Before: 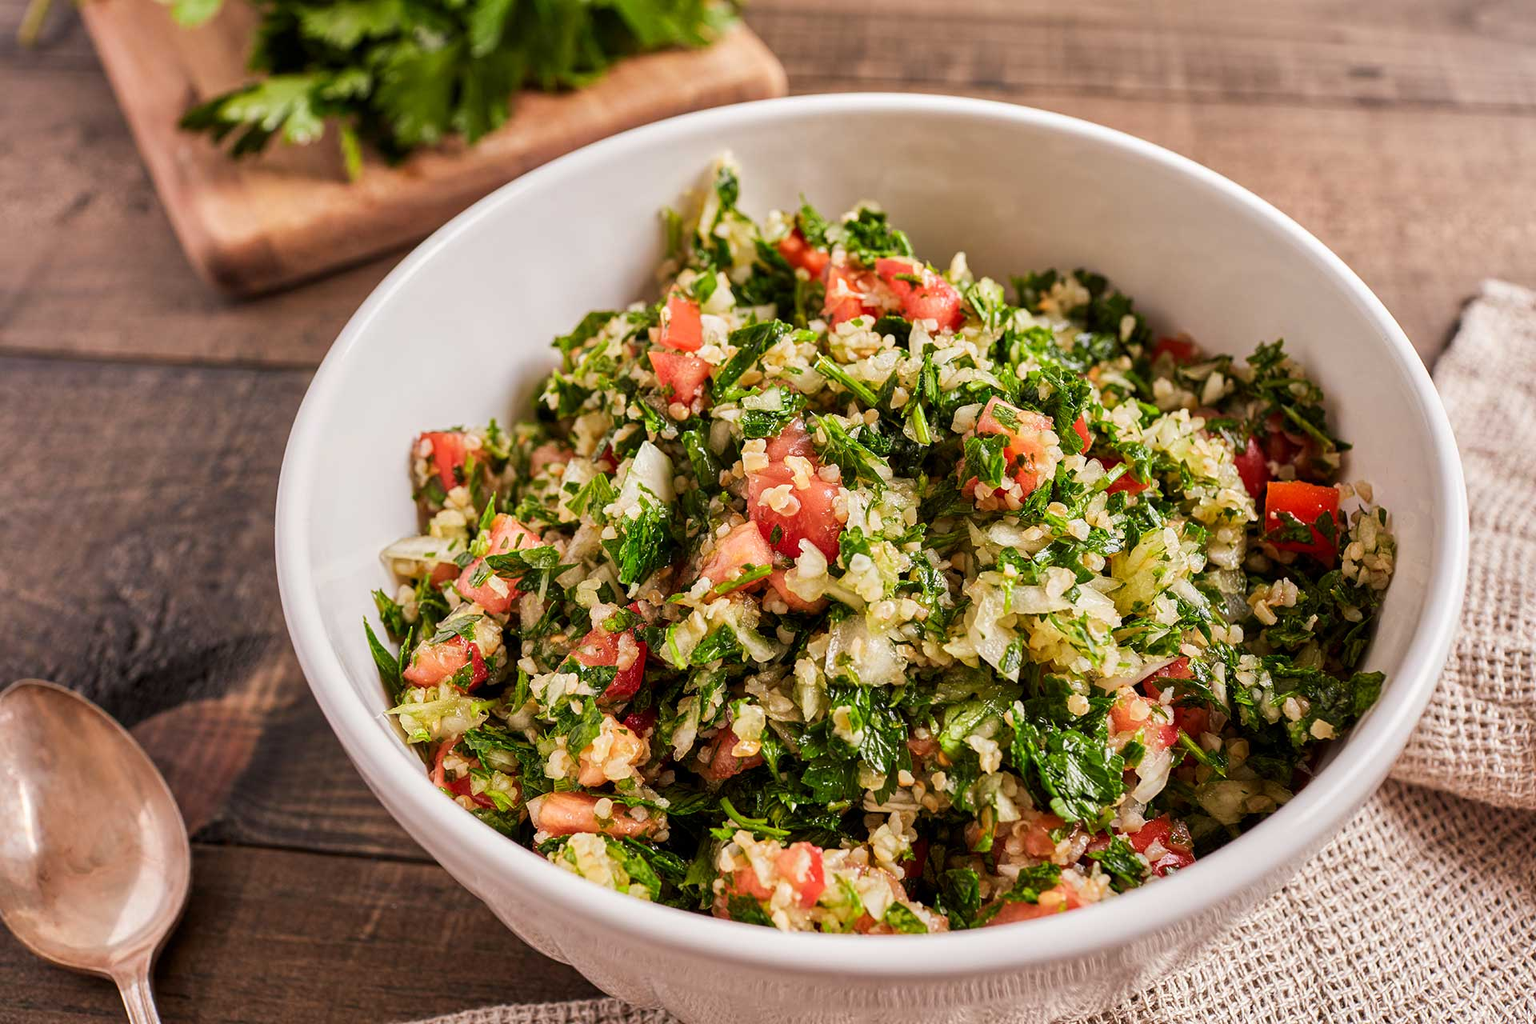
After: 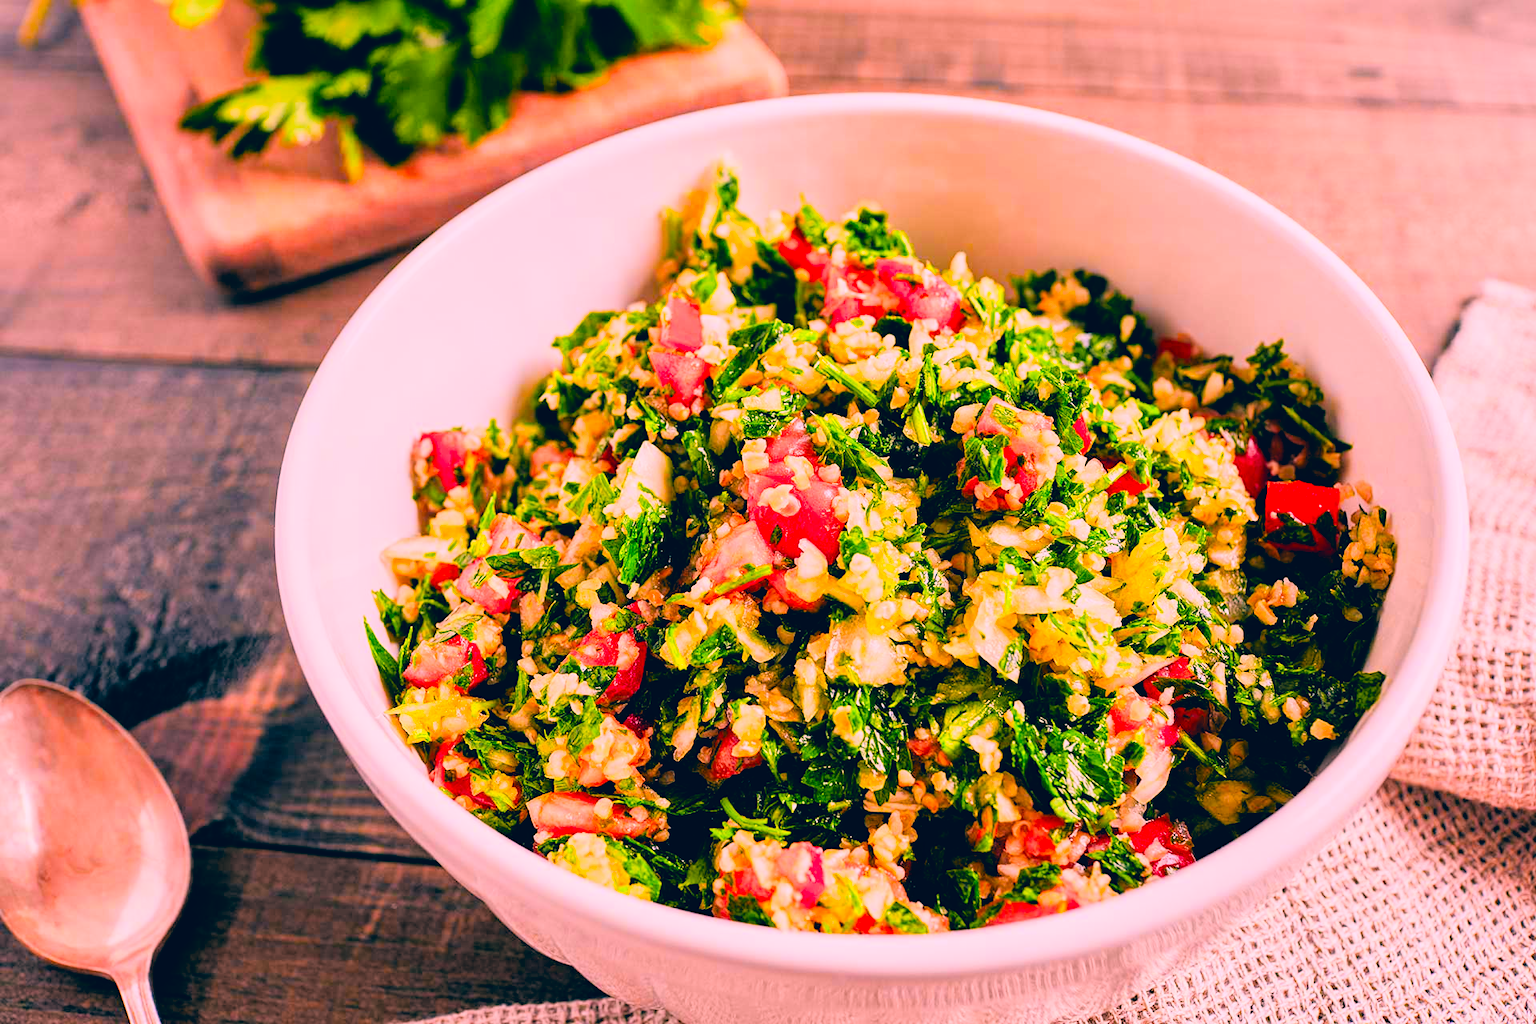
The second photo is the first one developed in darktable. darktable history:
color zones: curves: ch0 [(0.224, 0.526) (0.75, 0.5)]; ch1 [(0.055, 0.526) (0.224, 0.761) (0.377, 0.526) (0.75, 0.5)]
color correction: highlights a* 16.93, highlights b* 0.255, shadows a* -14.72, shadows b* -14.27, saturation 1.48
filmic rgb: black relative exposure -7.65 EV, white relative exposure 4.56 EV, hardness 3.61
tone equalizer: -8 EV -1.09 EV, -7 EV -0.973 EV, -6 EV -0.894 EV, -5 EV -0.604 EV, -3 EV 0.587 EV, -2 EV 0.852 EV, -1 EV 1.01 EV, +0 EV 1.06 EV
